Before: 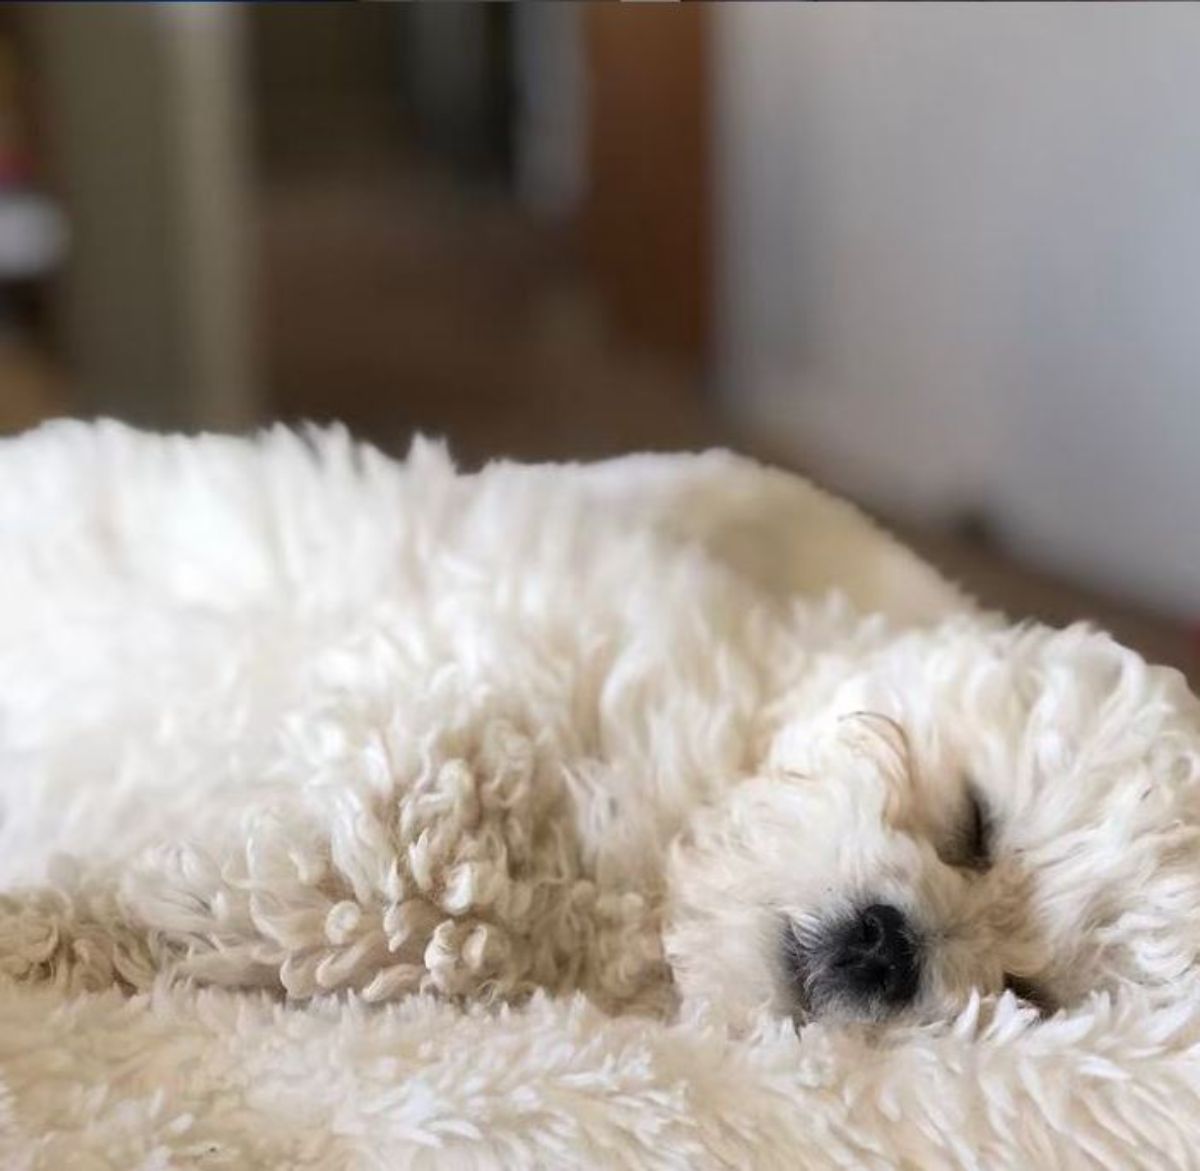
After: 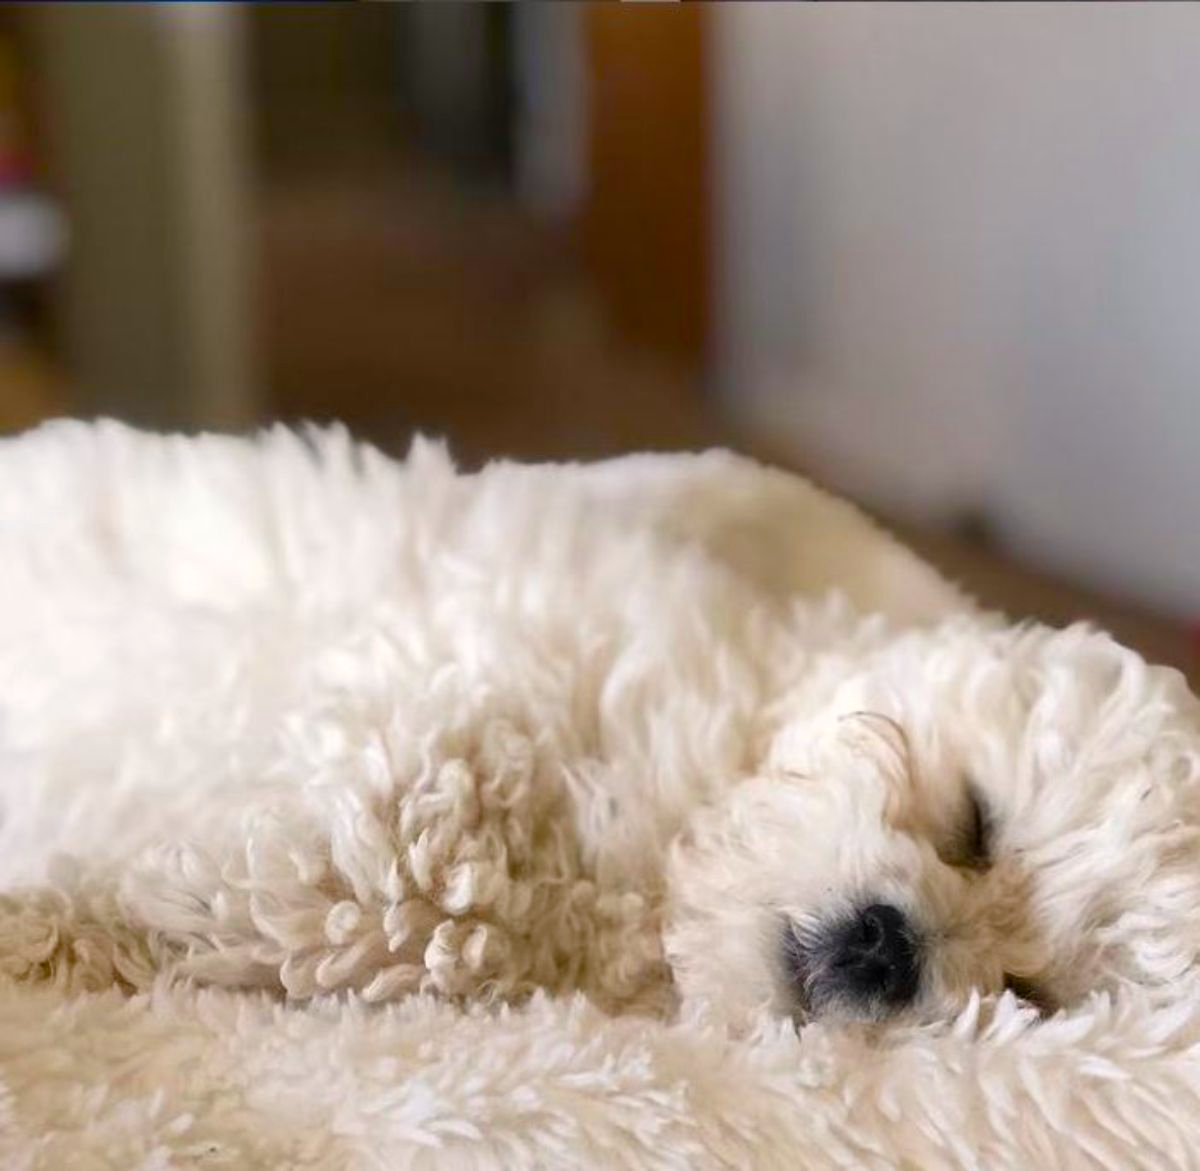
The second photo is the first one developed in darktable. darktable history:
color balance rgb: highlights gain › chroma 1.585%, highlights gain › hue 57.53°, perceptual saturation grading › global saturation 20%, perceptual saturation grading › highlights -49.334%, perceptual saturation grading › shadows 24.119%, global vibrance 34.642%
